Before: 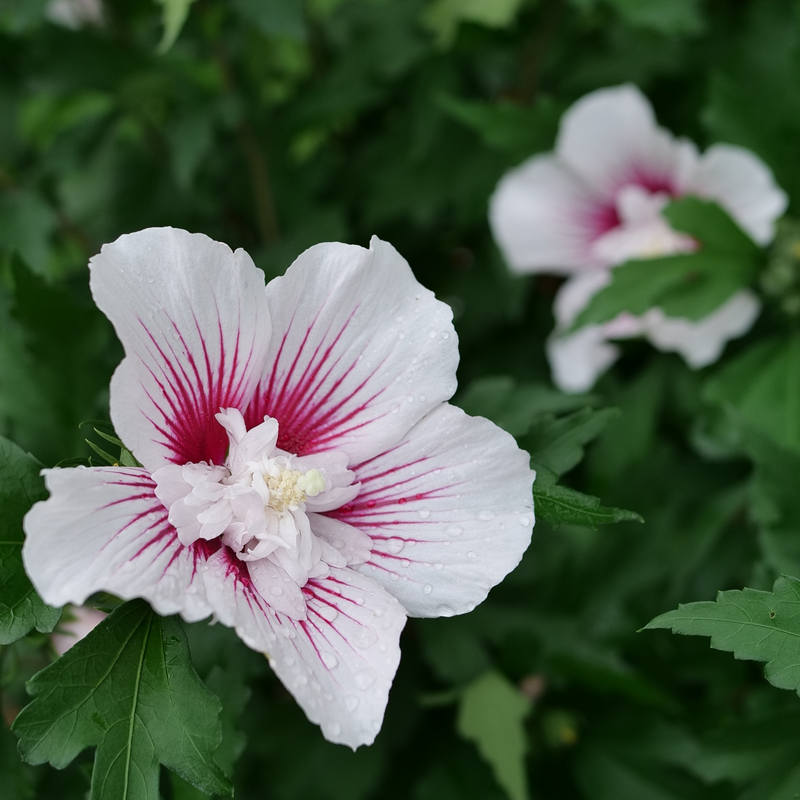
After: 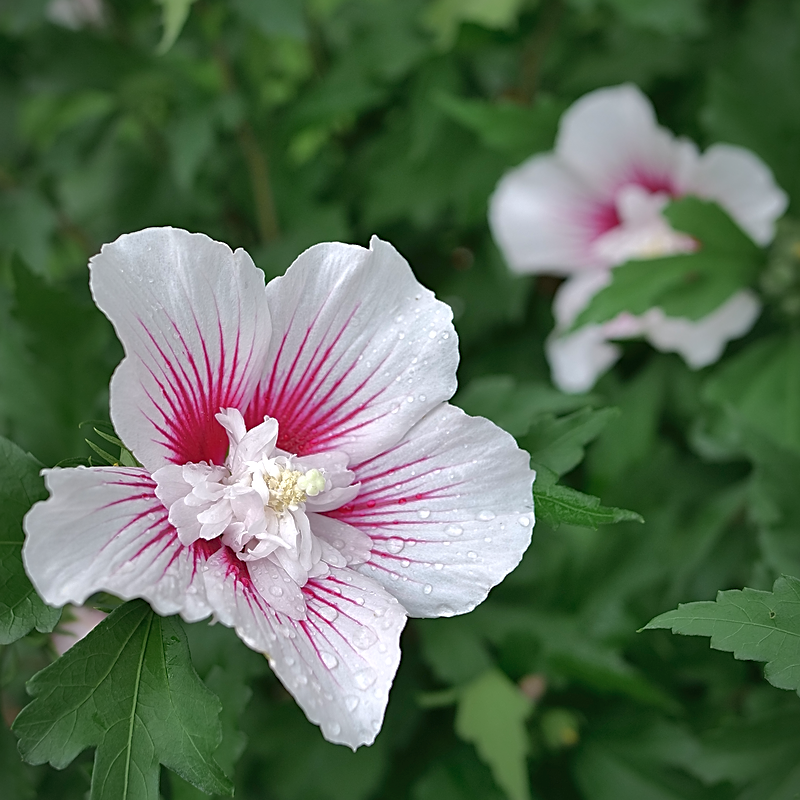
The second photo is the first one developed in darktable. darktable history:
tone equalizer: -7 EV 0.217 EV, -6 EV 0.093 EV, -5 EV 0.112 EV, -4 EV 0.036 EV, -2 EV -0.024 EV, -1 EV -0.054 EV, +0 EV -0.075 EV
vignetting: fall-off start 72.66%, fall-off radius 106.92%, brightness -0.422, saturation -0.204, width/height ratio 0.733
exposure: black level correction 0, exposure 0.5 EV, compensate highlight preservation false
sharpen: amount 0.496
shadows and highlights: shadows 58.48, highlights -60.06
